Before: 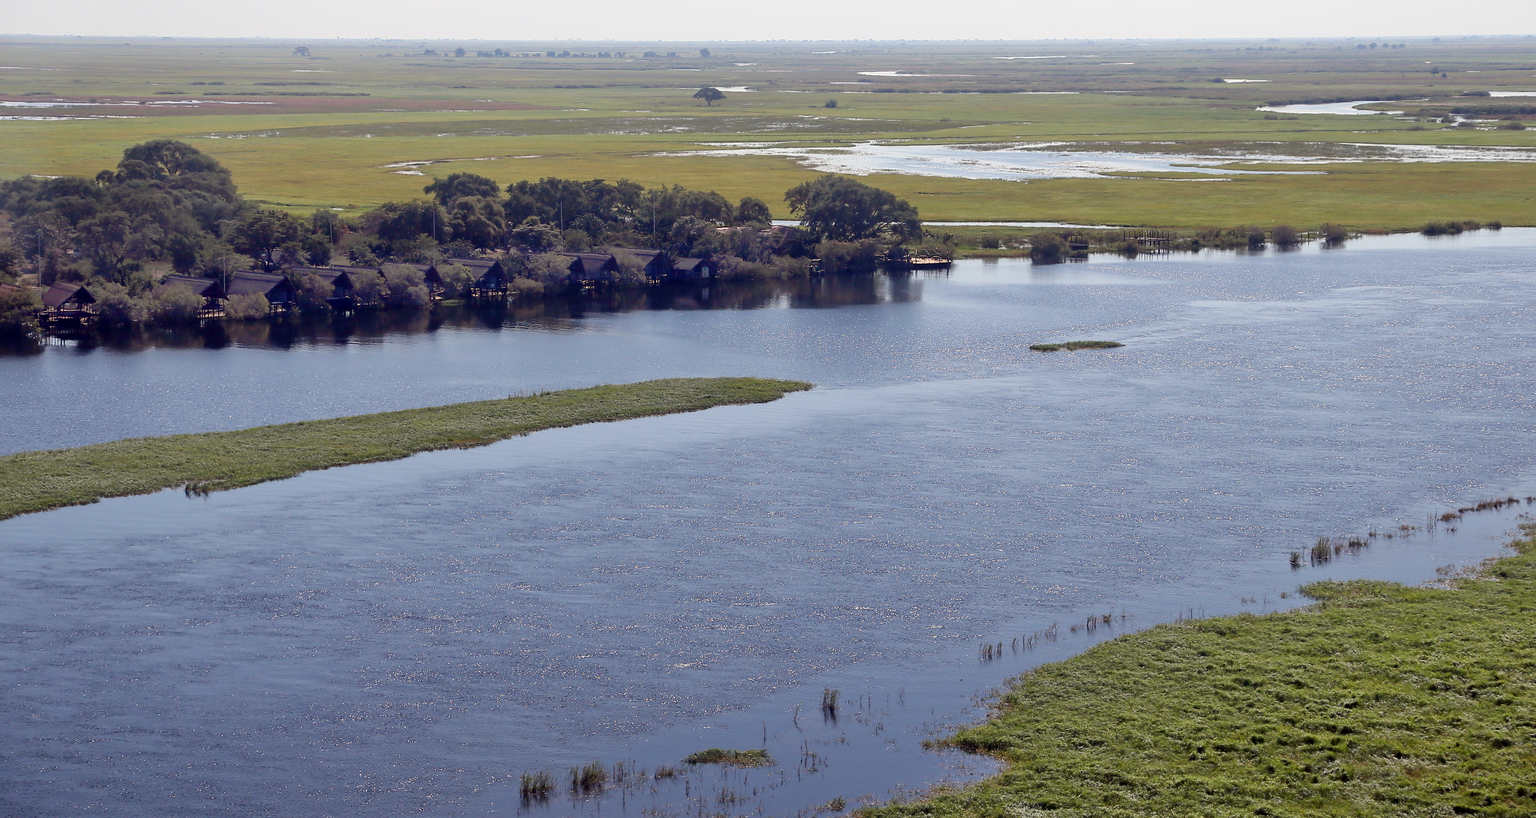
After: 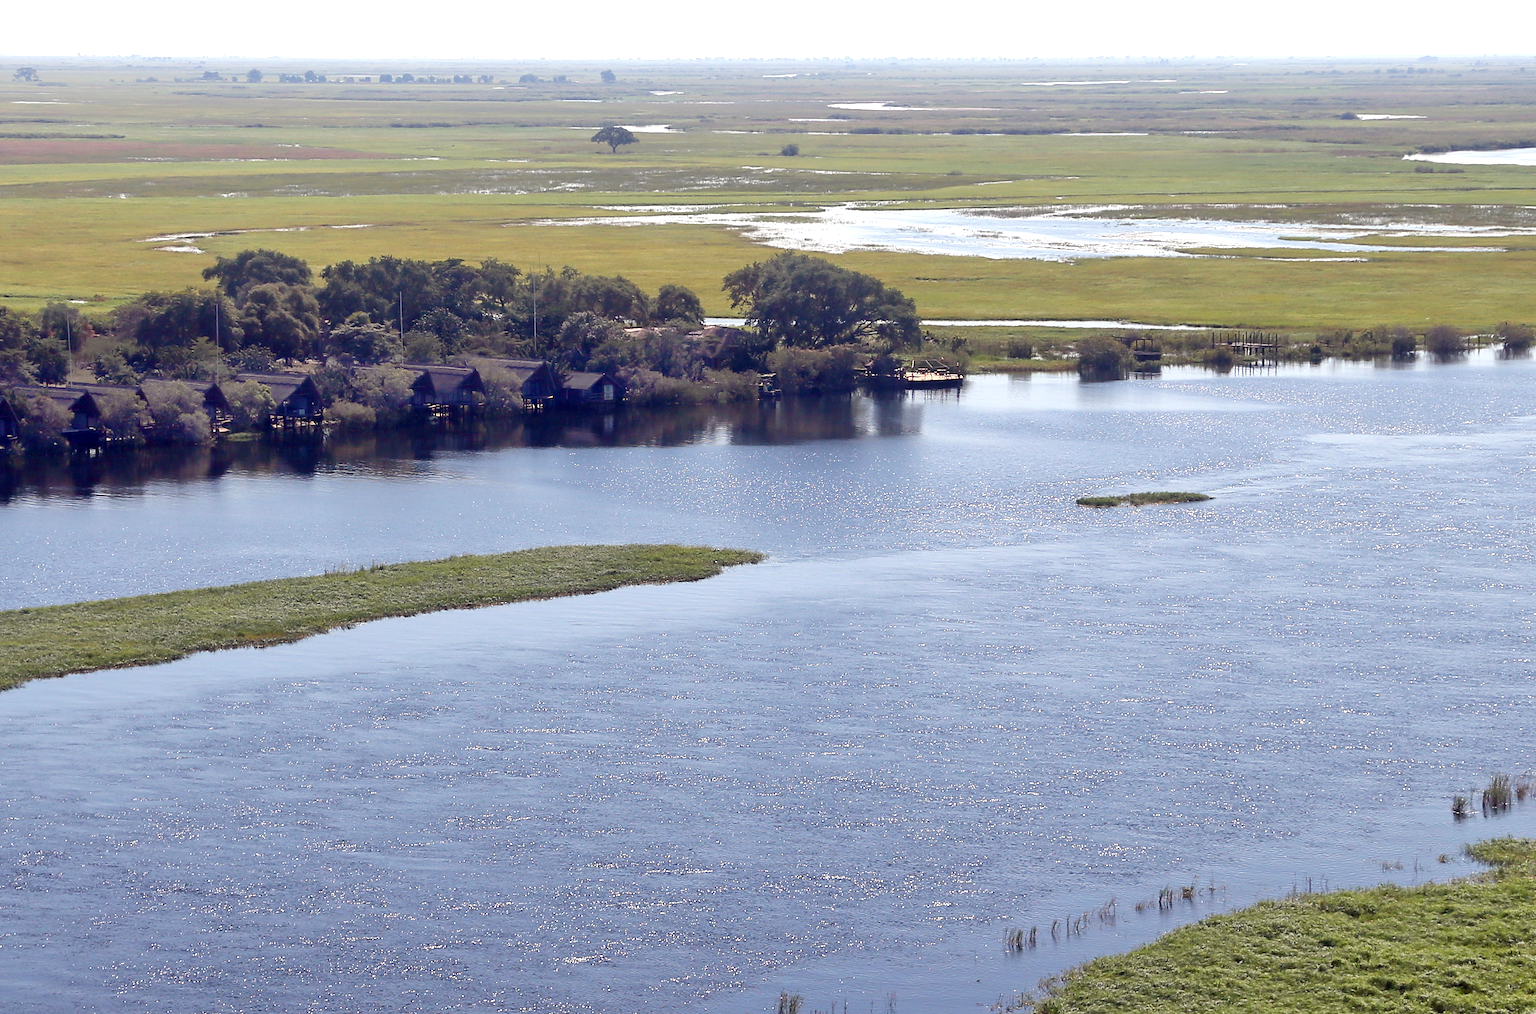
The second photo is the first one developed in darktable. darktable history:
crop: left 18.479%, right 12.2%, bottom 13.971%
exposure: black level correction 0.001, exposure 0.5 EV, compensate exposure bias true, compensate highlight preservation false
